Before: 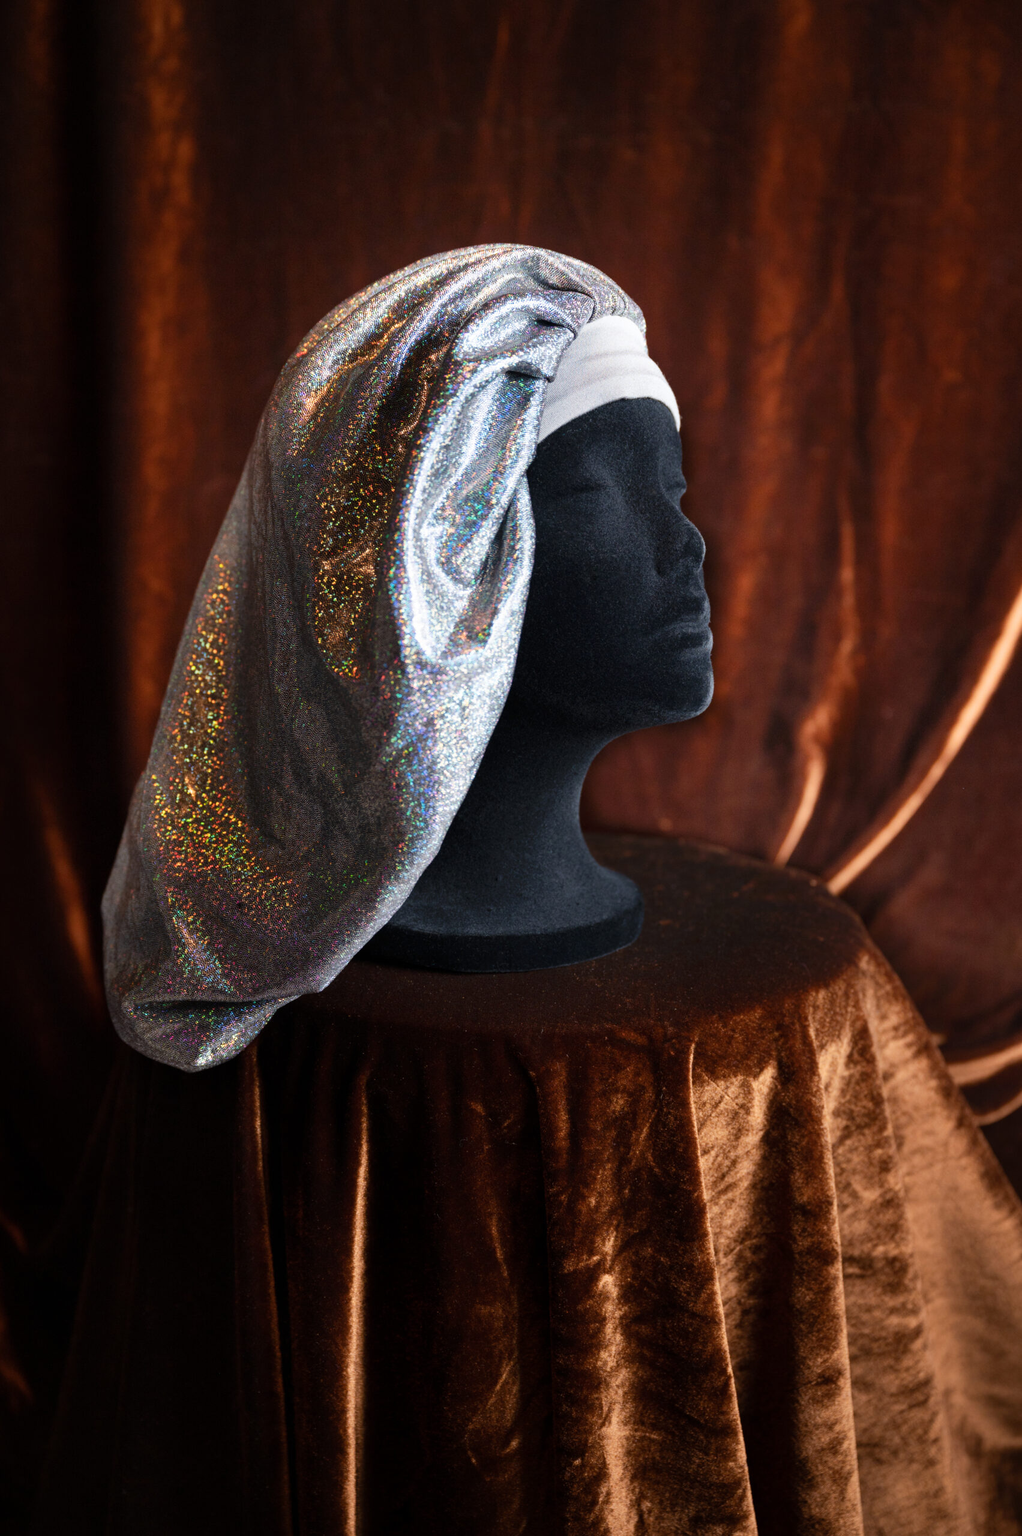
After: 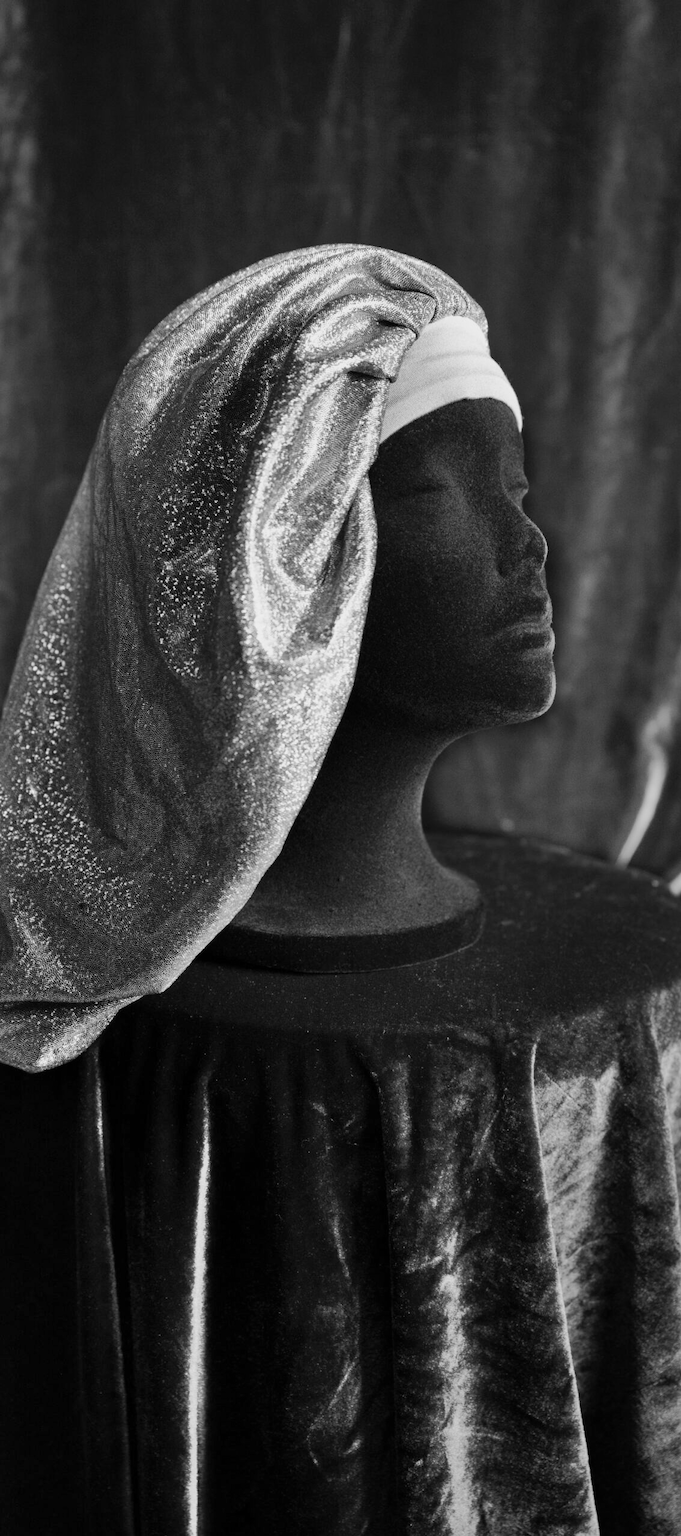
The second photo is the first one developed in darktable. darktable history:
shadows and highlights: soften with gaussian
crop and rotate: left 15.546%, right 17.787%
monochrome: a -71.75, b 75.82
